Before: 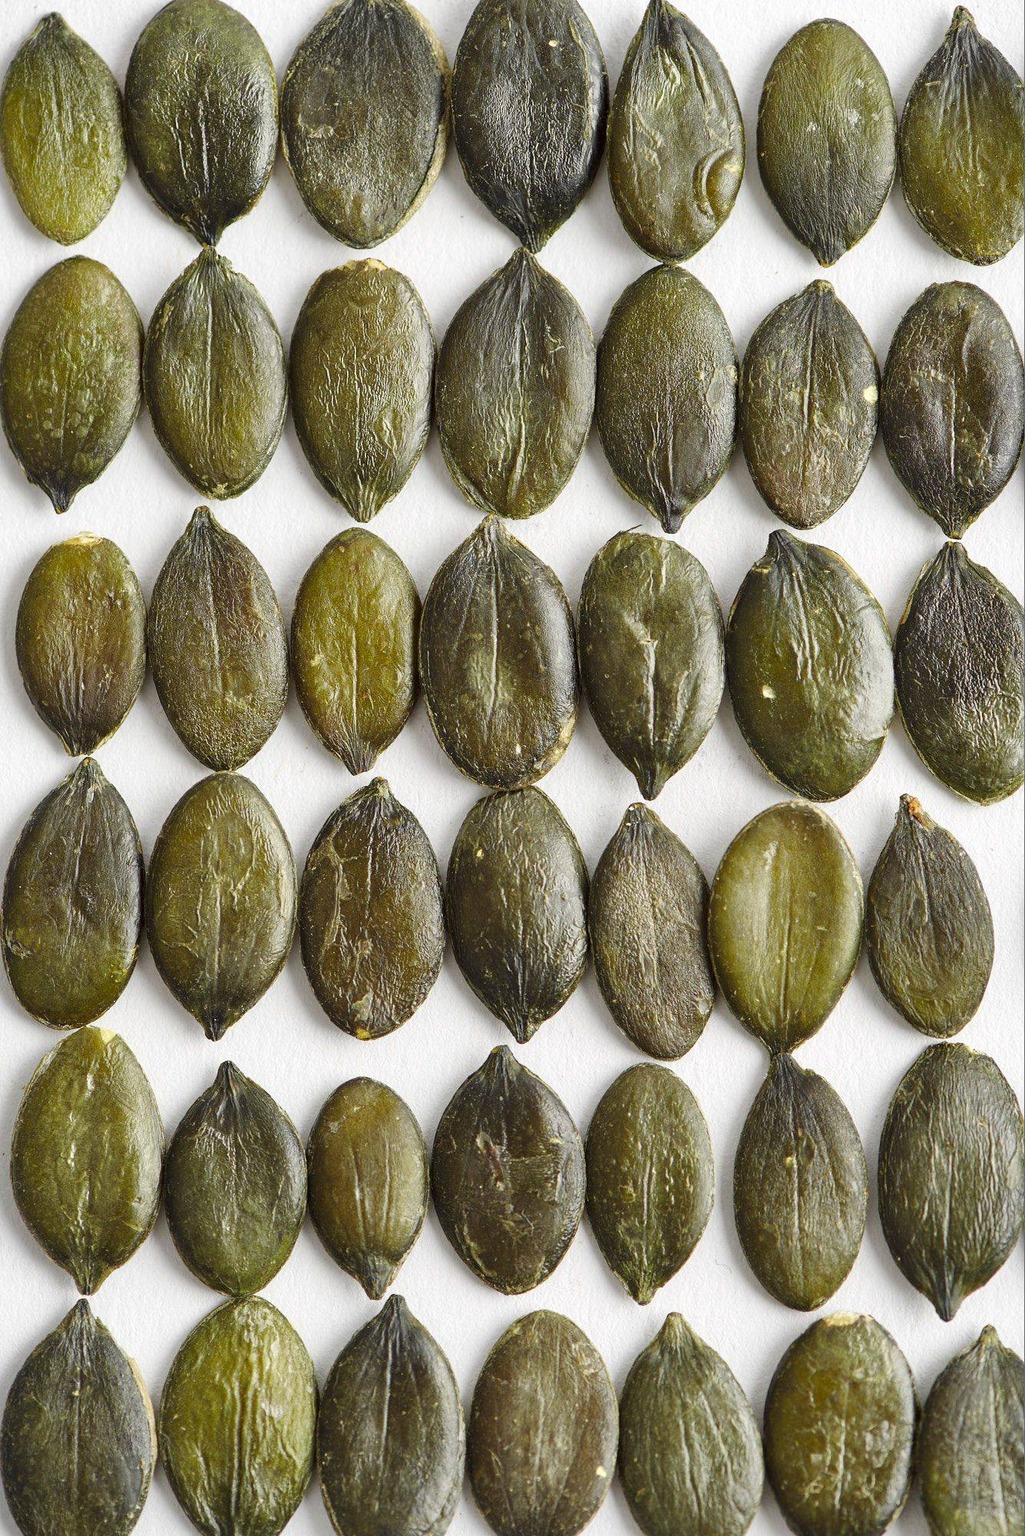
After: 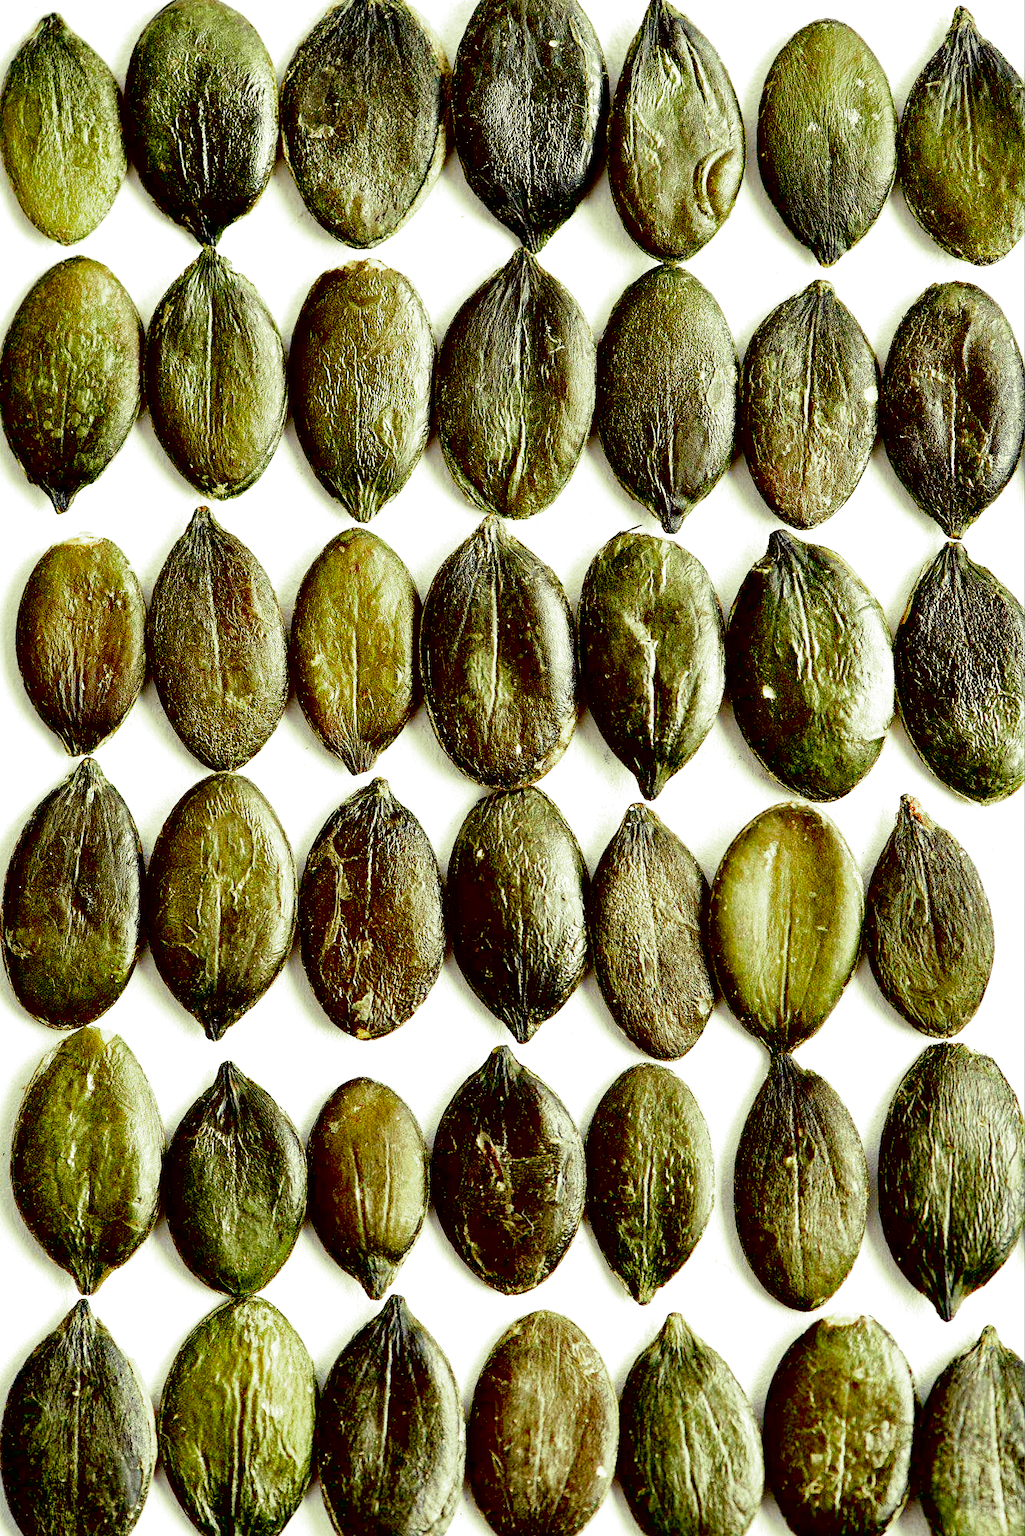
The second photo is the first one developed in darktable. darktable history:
split-toning: shadows › hue 290.82°, shadows › saturation 0.34, highlights › saturation 0.38, balance 0, compress 50%
exposure: black level correction 0.056, compensate highlight preservation false
tone curve: curves: ch0 [(0, 0) (0.051, 0.047) (0.102, 0.099) (0.258, 0.29) (0.442, 0.527) (0.695, 0.804) (0.88, 0.952) (1, 1)]; ch1 [(0, 0) (0.339, 0.298) (0.402, 0.363) (0.444, 0.415) (0.485, 0.469) (0.494, 0.493) (0.504, 0.501) (0.525, 0.534) (0.555, 0.593) (0.594, 0.648) (1, 1)]; ch2 [(0, 0) (0.48, 0.48) (0.504, 0.5) (0.535, 0.557) (0.581, 0.623) (0.649, 0.683) (0.824, 0.815) (1, 1)], color space Lab, independent channels, preserve colors none
shadows and highlights: radius 44.78, white point adjustment 6.64, compress 79.65%, highlights color adjustment 78.42%, soften with gaussian
